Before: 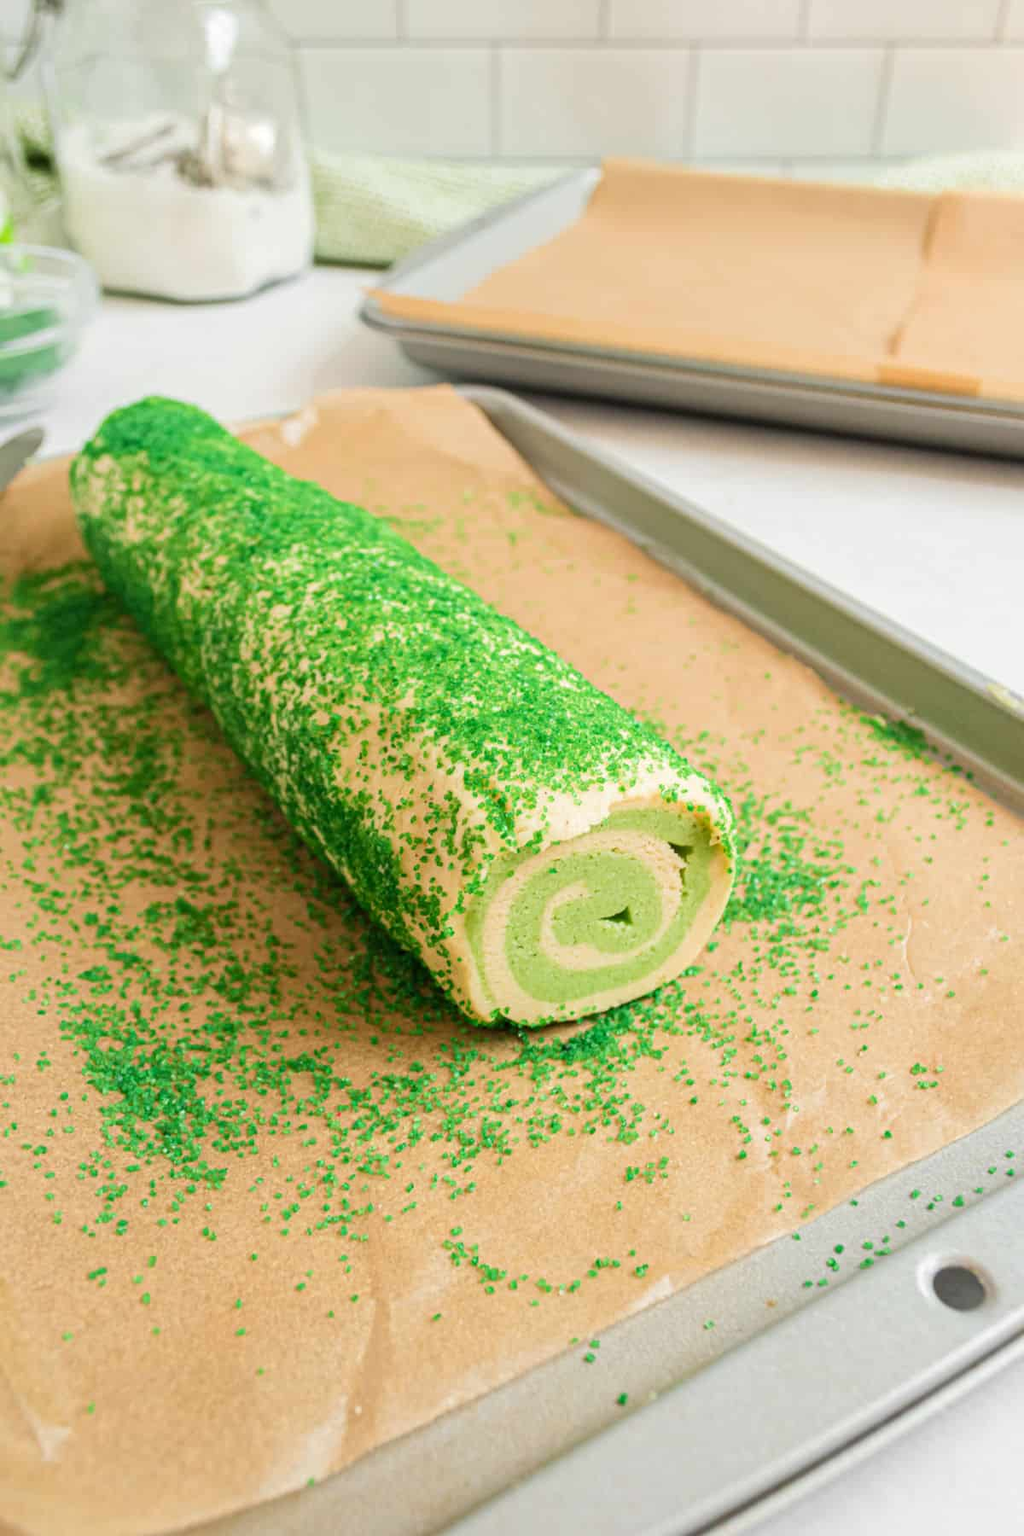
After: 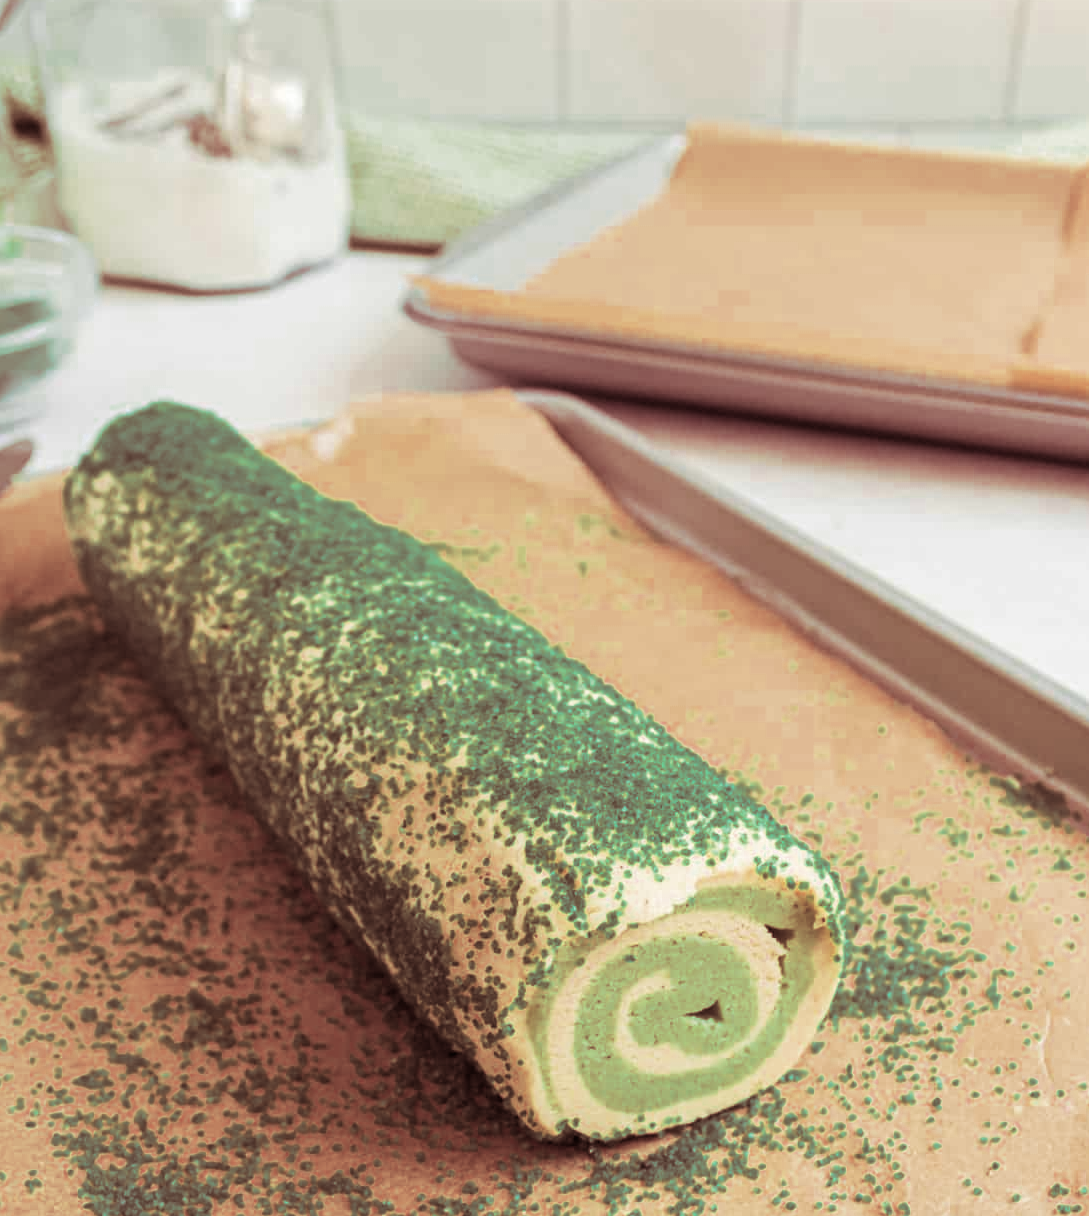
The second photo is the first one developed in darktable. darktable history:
crop: left 1.509%, top 3.452%, right 7.696%, bottom 28.452%
split-toning: highlights › hue 187.2°, highlights › saturation 0.83, balance -68.05, compress 56.43%
velvia: on, module defaults
color zones: curves: ch0 [(0, 0.5) (0.125, 0.4) (0.25, 0.5) (0.375, 0.4) (0.5, 0.4) (0.625, 0.6) (0.75, 0.6) (0.875, 0.5)]; ch1 [(0, 0.35) (0.125, 0.45) (0.25, 0.35) (0.375, 0.35) (0.5, 0.35) (0.625, 0.35) (0.75, 0.45) (0.875, 0.35)]; ch2 [(0, 0.6) (0.125, 0.5) (0.25, 0.5) (0.375, 0.6) (0.5, 0.6) (0.625, 0.5) (0.75, 0.5) (0.875, 0.5)]
